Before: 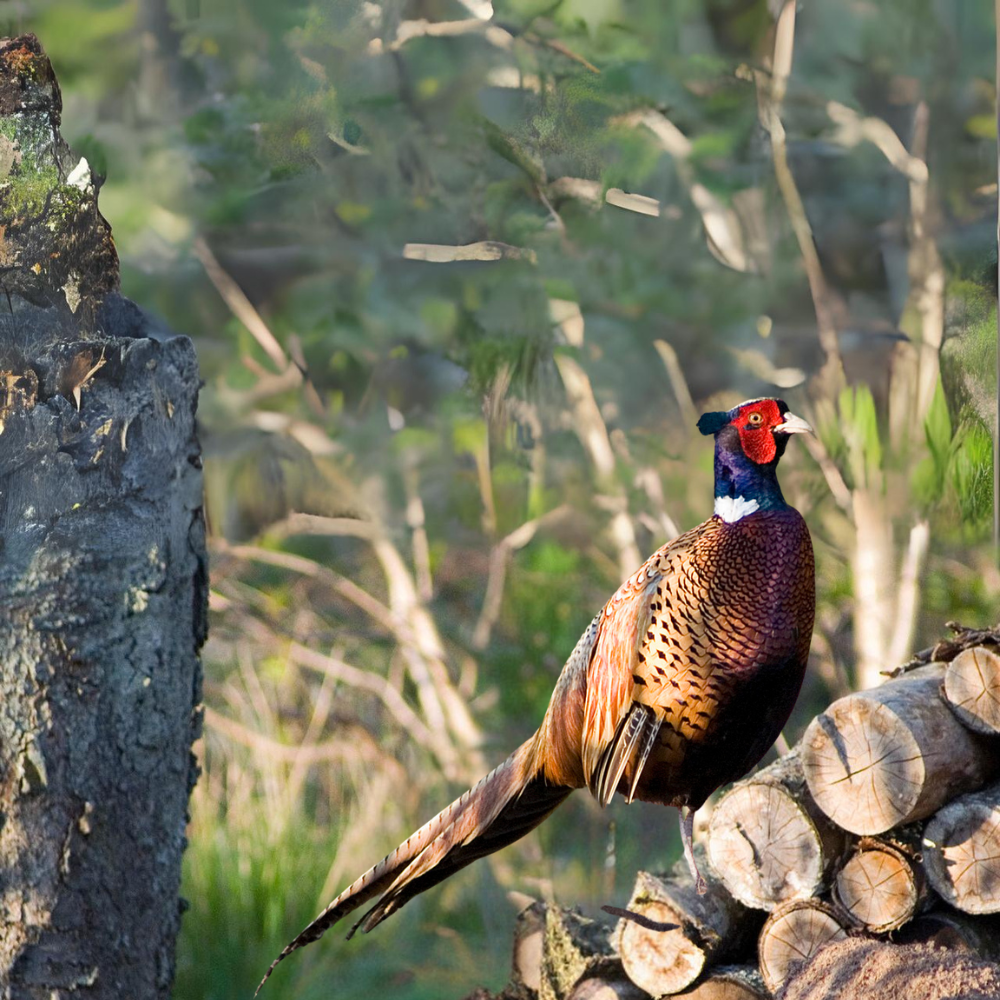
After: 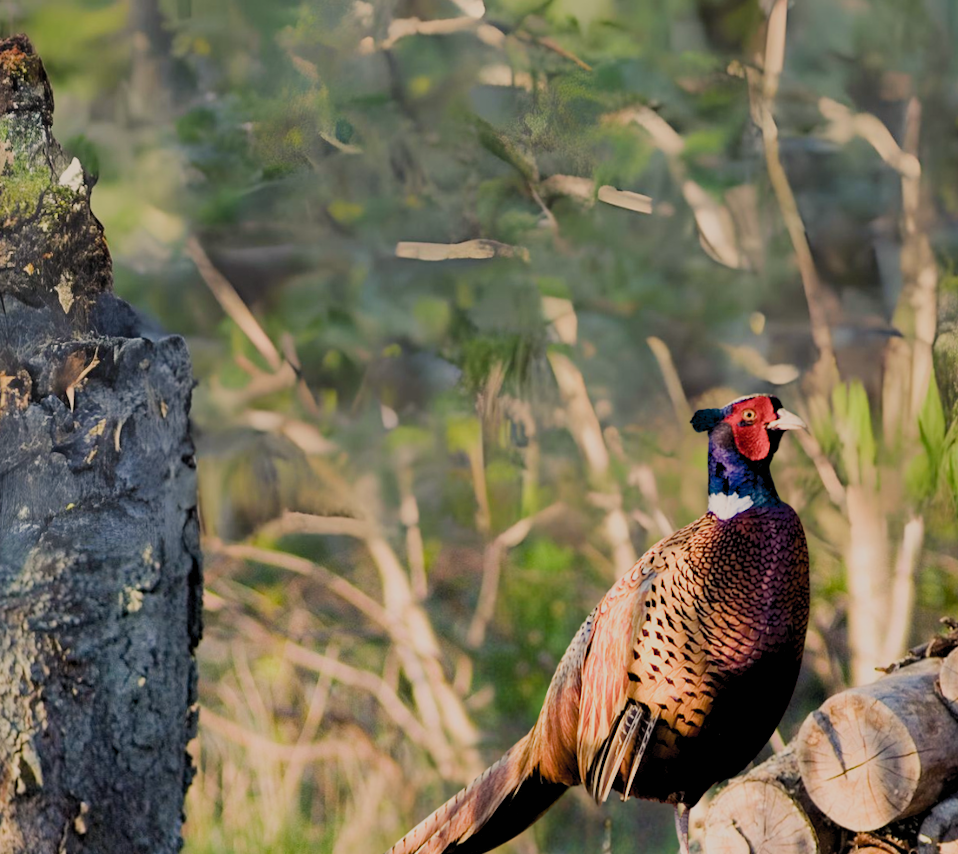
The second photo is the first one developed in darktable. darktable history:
color balance rgb: power › luminance 1.105%, power › chroma 0.417%, power › hue 31.79°, highlights gain › chroma 3.086%, highlights gain › hue 60.17°, global offset › luminance -0.856%, perceptual saturation grading › global saturation 0.069%, global vibrance 20%
filmic rgb: black relative exposure -7.65 EV, white relative exposure 4.56 EV, threshold 3.04 EV, hardness 3.61, color science v5 (2021), contrast in shadows safe, contrast in highlights safe, enable highlight reconstruction true
crop and rotate: angle 0.3°, left 0.41%, right 3.243%, bottom 14.119%
shadows and highlights: low approximation 0.01, soften with gaussian
